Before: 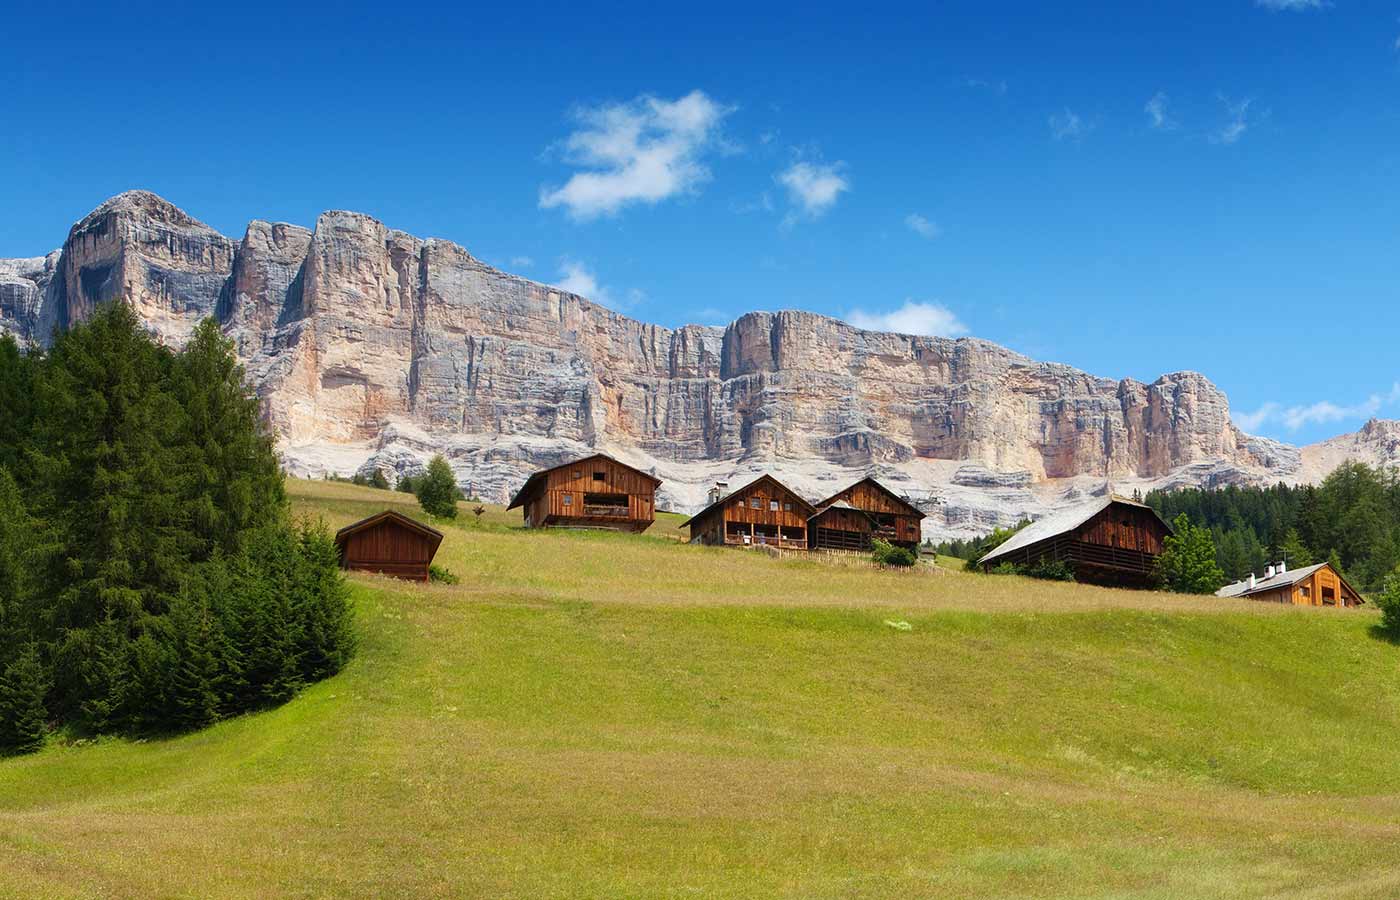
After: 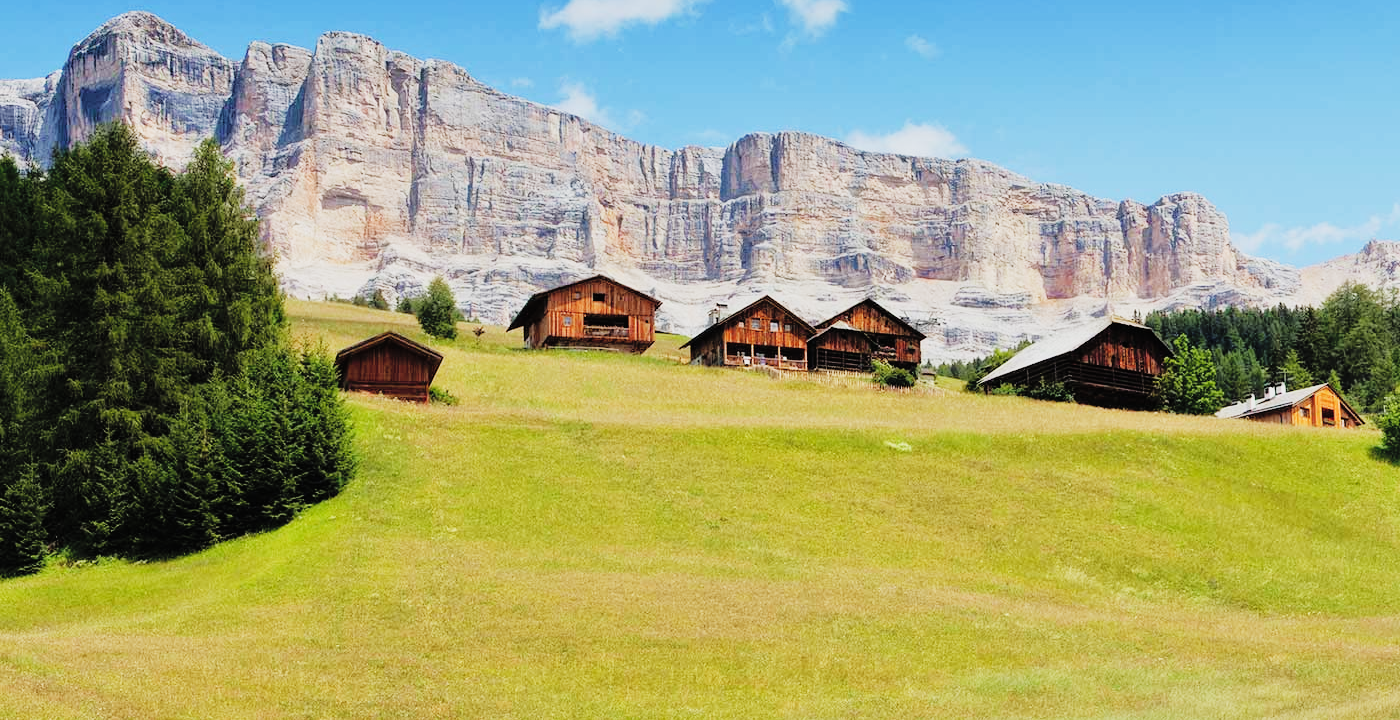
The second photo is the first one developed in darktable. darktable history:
sigmoid: contrast 1.7, skew -0.1, preserve hue 0%, red attenuation 0.1, red rotation 0.035, green attenuation 0.1, green rotation -0.017, blue attenuation 0.15, blue rotation -0.052, base primaries Rec2020
contrast brightness saturation: brightness 0.15
crop and rotate: top 19.998%
tone equalizer: -8 EV 0.001 EV, -7 EV -0.004 EV, -6 EV 0.009 EV, -5 EV 0.032 EV, -4 EV 0.276 EV, -3 EV 0.644 EV, -2 EV 0.584 EV, -1 EV 0.187 EV, +0 EV 0.024 EV
